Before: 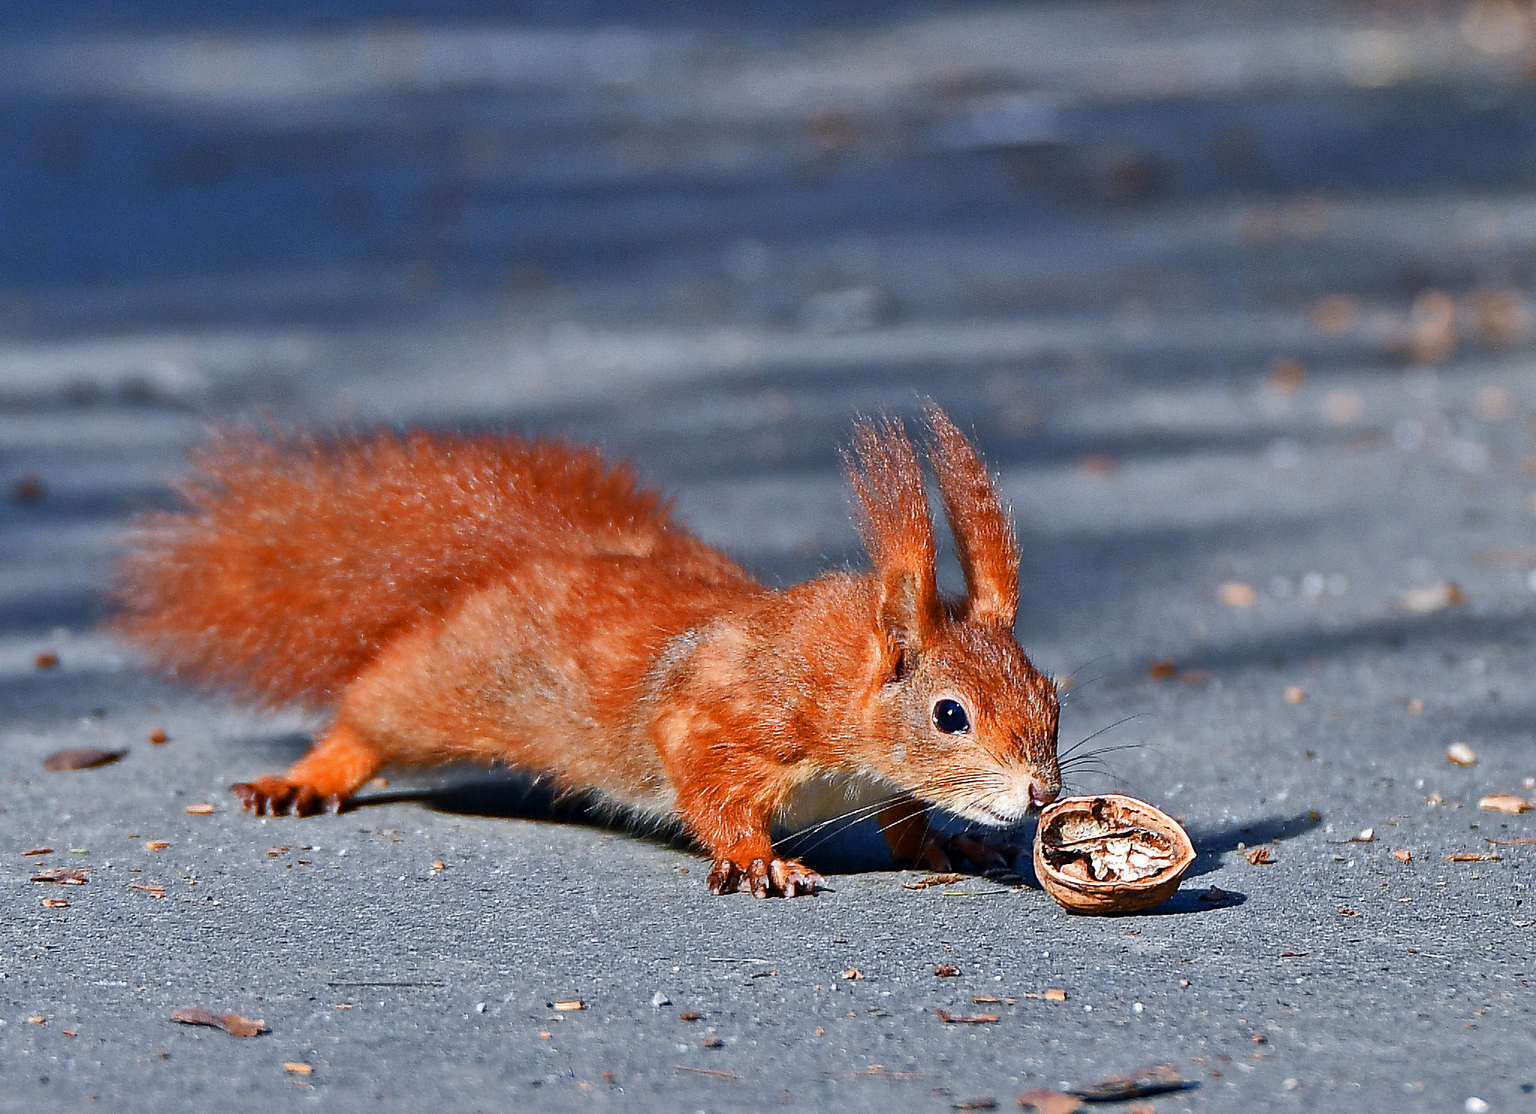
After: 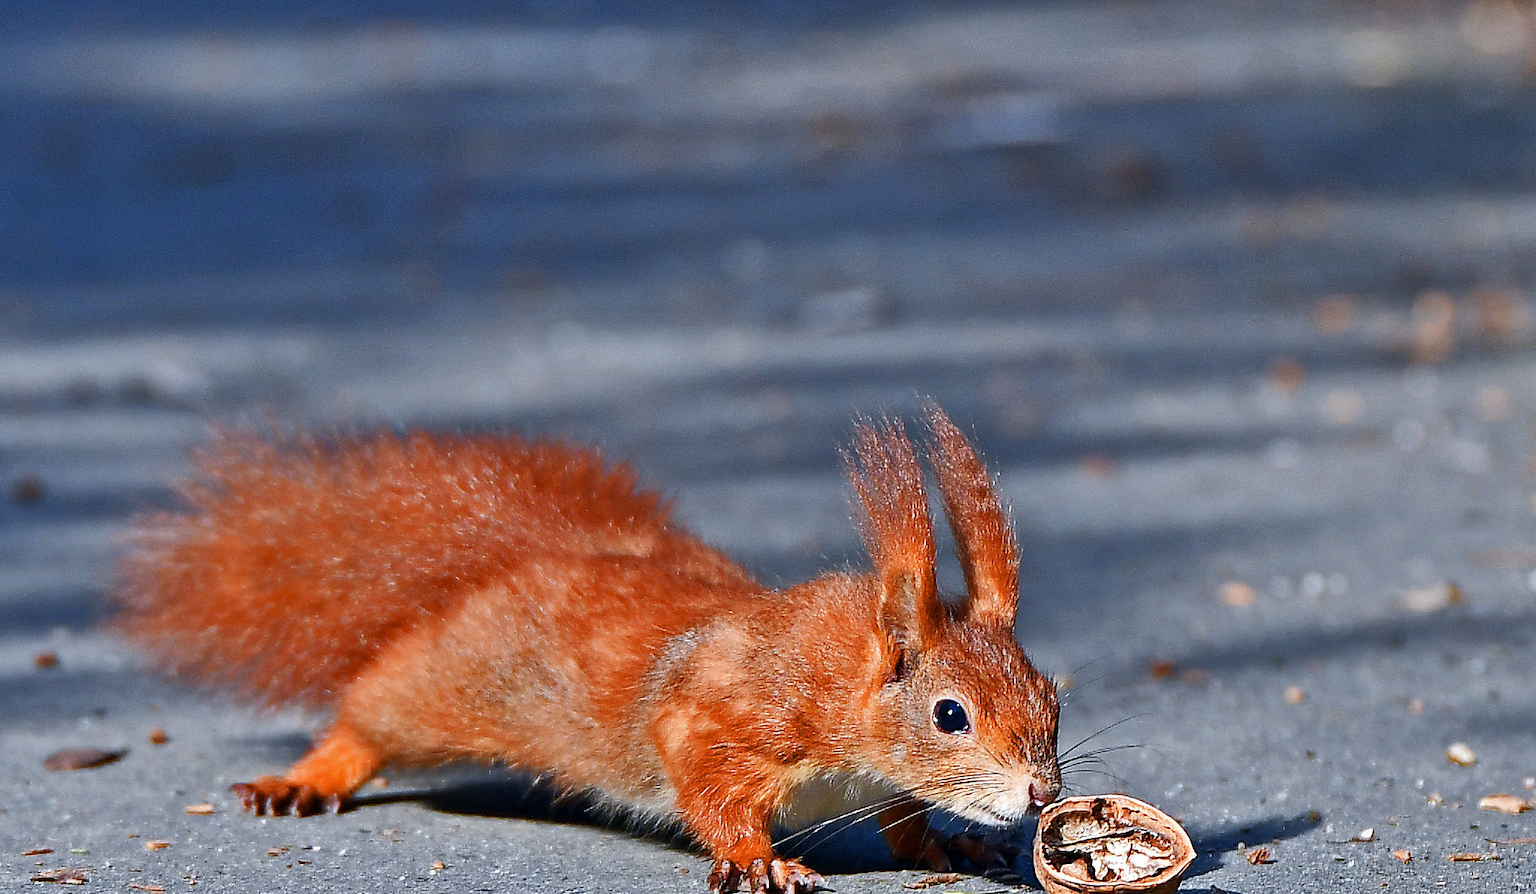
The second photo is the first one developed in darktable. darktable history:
crop: bottom 19.63%
